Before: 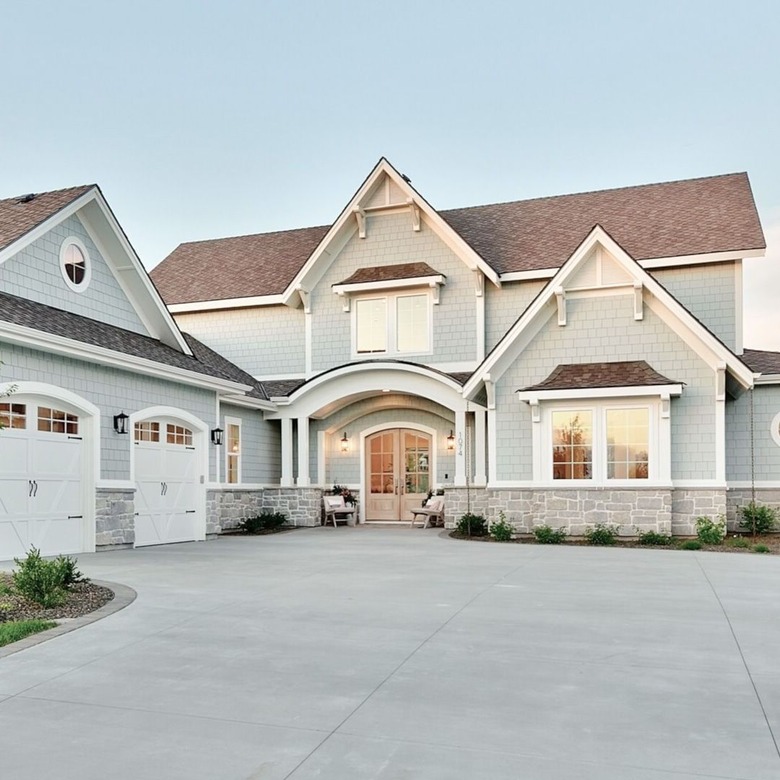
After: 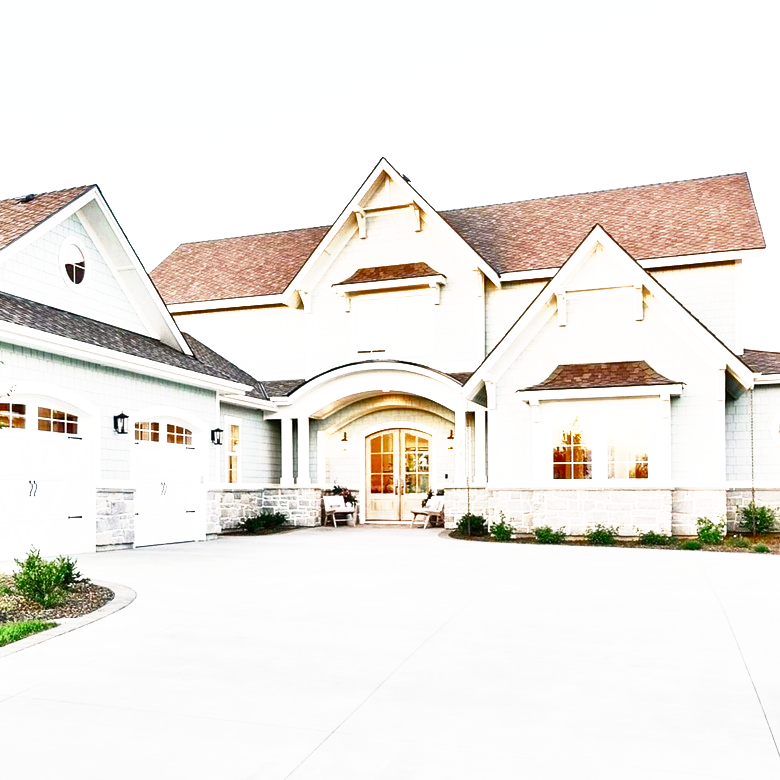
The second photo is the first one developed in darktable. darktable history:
tone equalizer: -7 EV 0.138 EV, edges refinement/feathering 500, mask exposure compensation -1.57 EV, preserve details guided filter
base curve: curves: ch0 [(0, 0) (0.495, 0.917) (1, 1)], exposure shift 0.01, preserve colors none
color zones: curves: ch0 [(0.11, 0.396) (0.195, 0.36) (0.25, 0.5) (0.303, 0.412) (0.357, 0.544) (0.75, 0.5) (0.967, 0.328)]; ch1 [(0, 0.468) (0.112, 0.512) (0.202, 0.6) (0.25, 0.5) (0.307, 0.352) (0.357, 0.544) (0.75, 0.5) (0.963, 0.524)]
color balance rgb: highlights gain › chroma 0.996%, highlights gain › hue 25.53°, perceptual saturation grading › global saturation 20%, perceptual saturation grading › highlights -25.829%, perceptual saturation grading › shadows 49.394%, perceptual brilliance grading › global brilliance -5.725%, perceptual brilliance grading › highlights 24.584%, perceptual brilliance grading › mid-tones 7.32%, perceptual brilliance grading › shadows -4.561%
shadows and highlights: shadows 73.27, highlights -23.66, soften with gaussian
